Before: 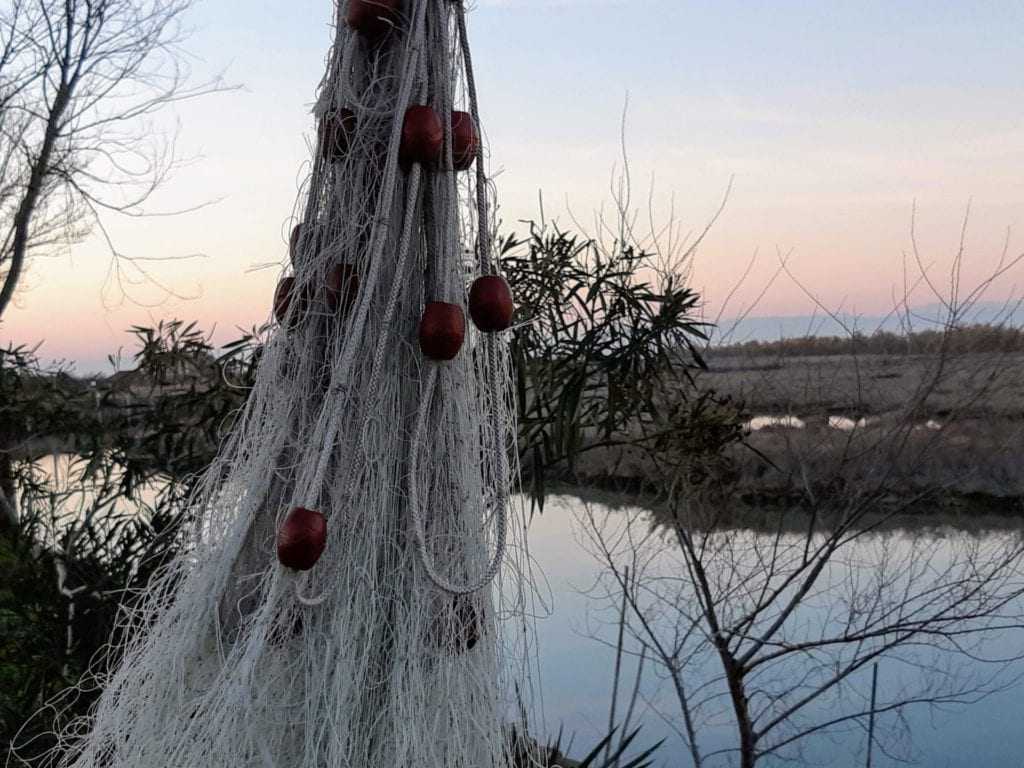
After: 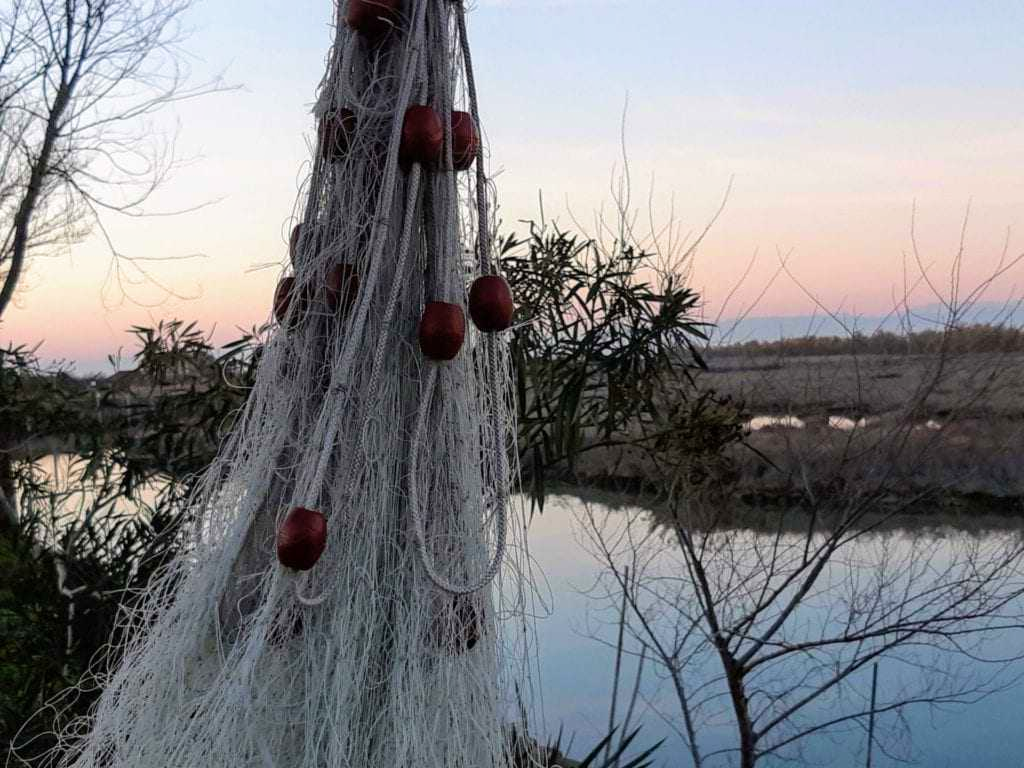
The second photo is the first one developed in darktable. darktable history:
velvia: on, module defaults
shadows and highlights: radius 93.07, shadows -14.46, white point adjustment 0.23, highlights 31.48, compress 48.23%, highlights color adjustment 52.79%, soften with gaussian
